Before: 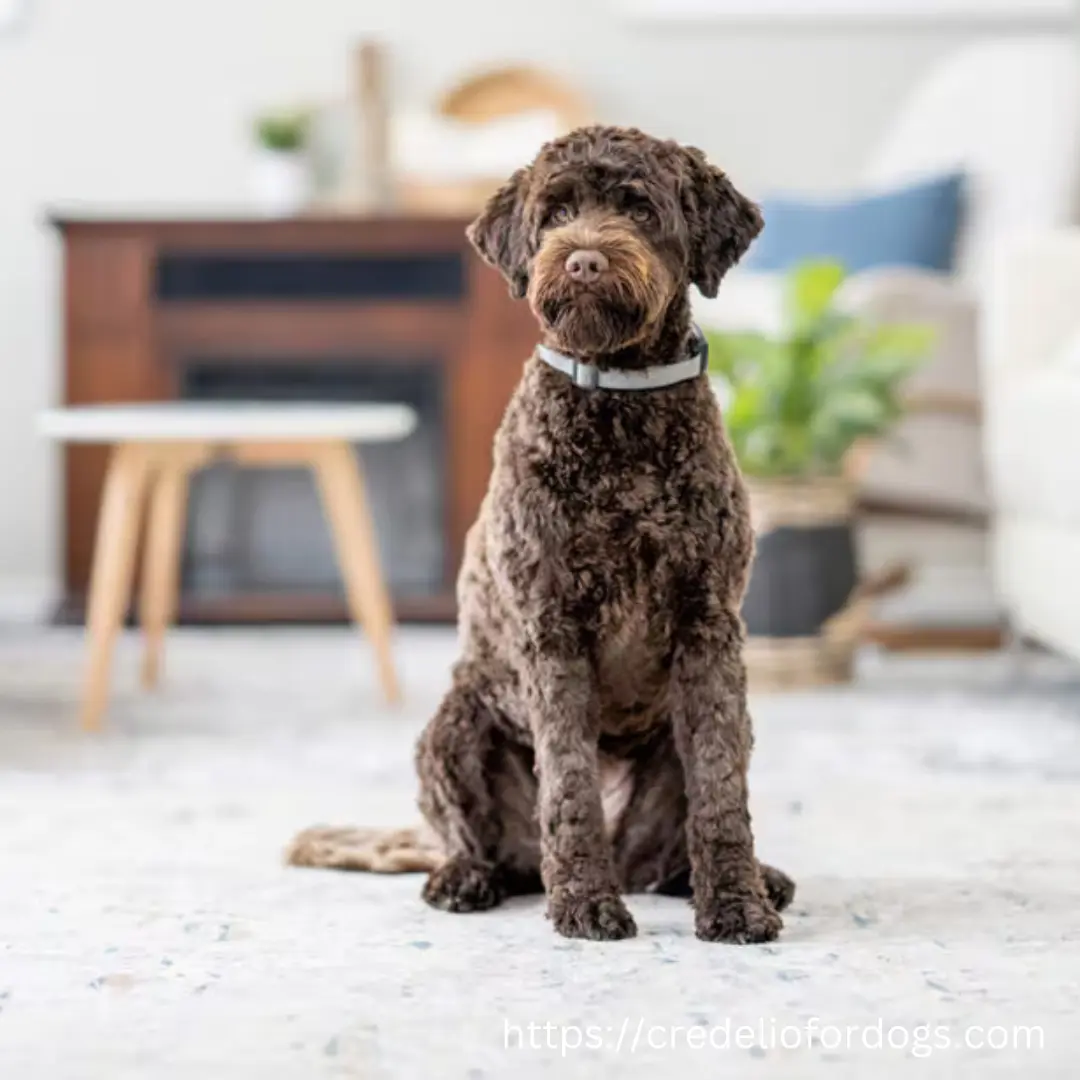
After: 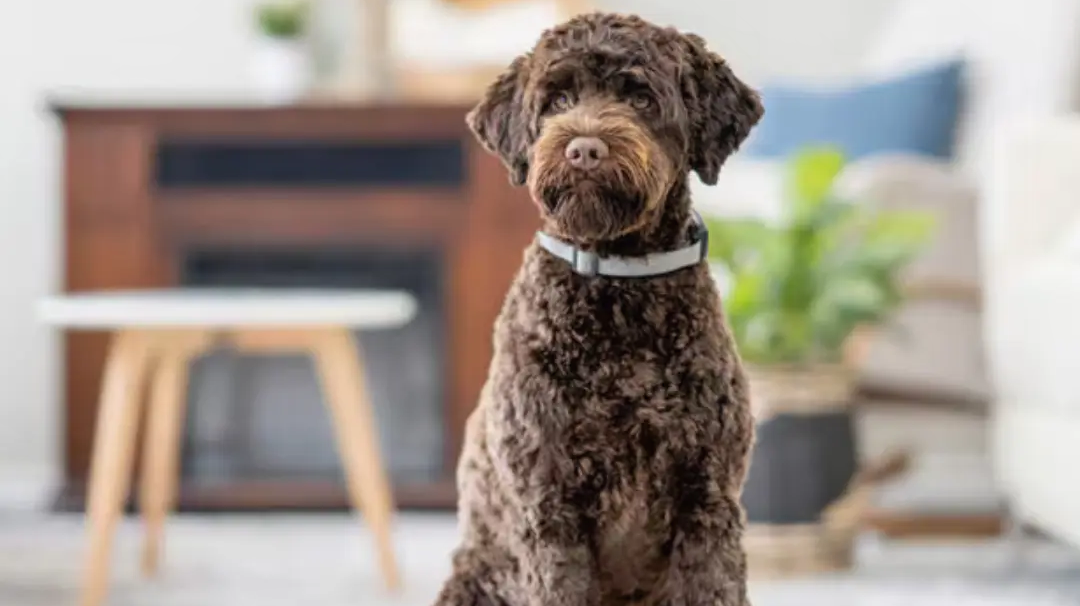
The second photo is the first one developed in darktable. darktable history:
exposure: compensate highlight preservation false
crop and rotate: top 10.481%, bottom 33.332%
contrast equalizer: octaves 7, y [[0.439, 0.44, 0.442, 0.457, 0.493, 0.498], [0.5 ×6], [0.5 ×6], [0 ×6], [0 ×6]], mix 0.155
